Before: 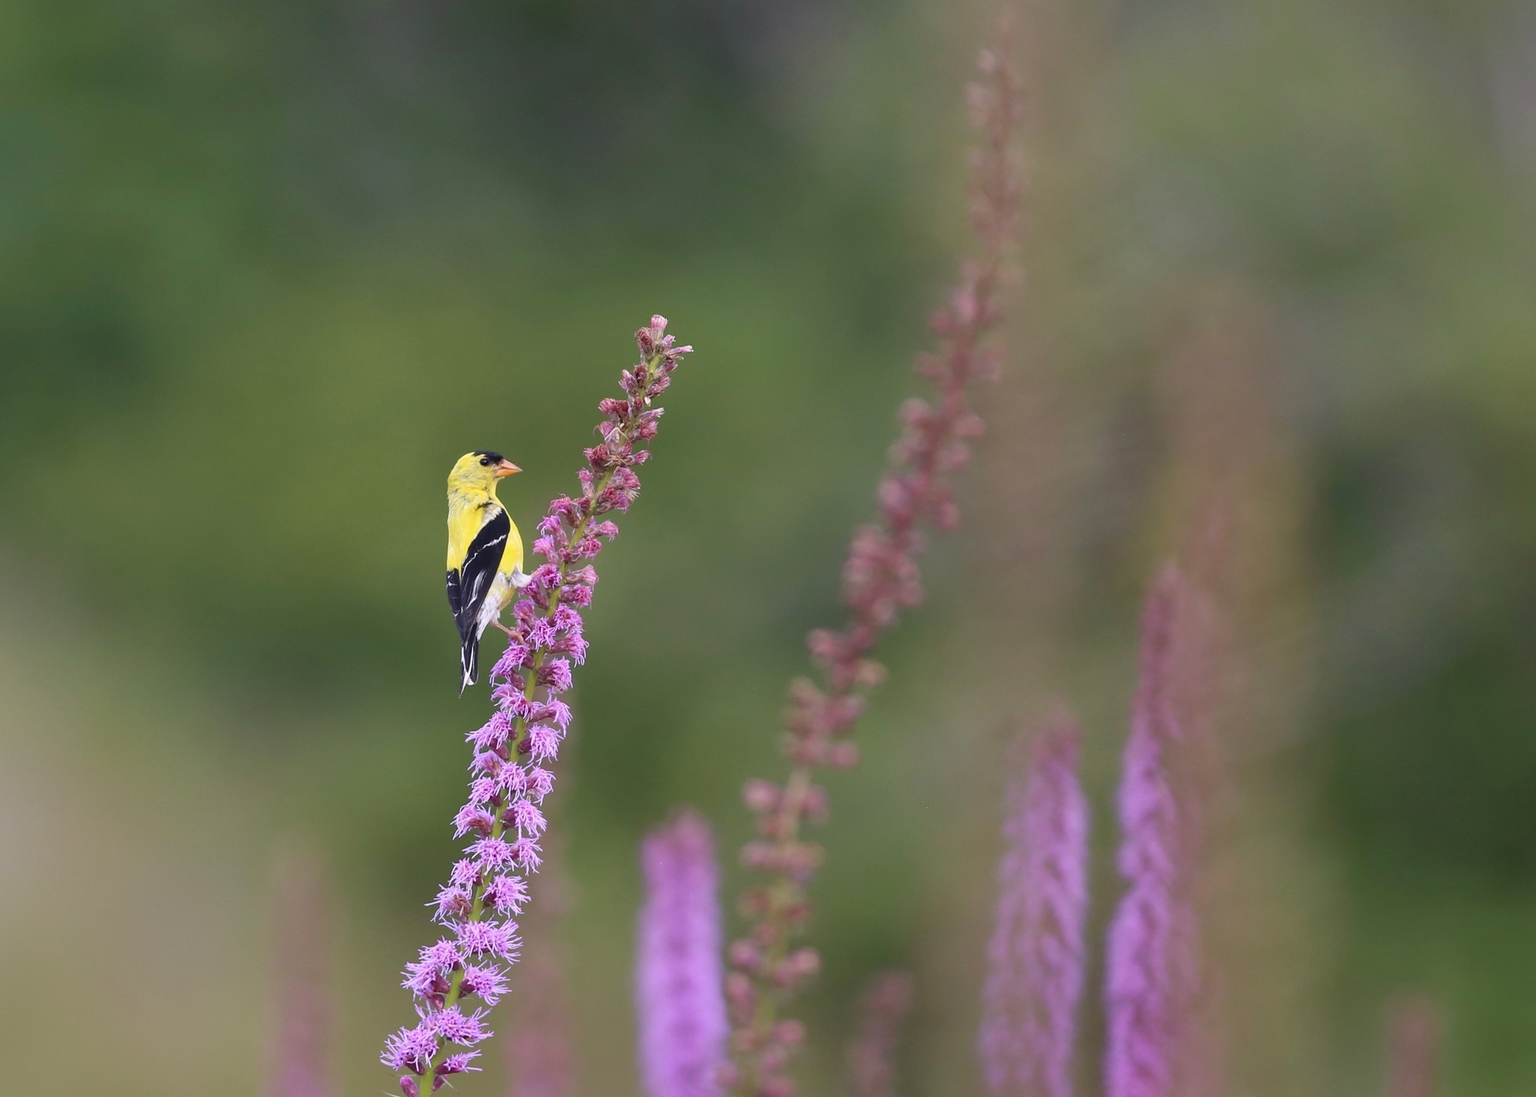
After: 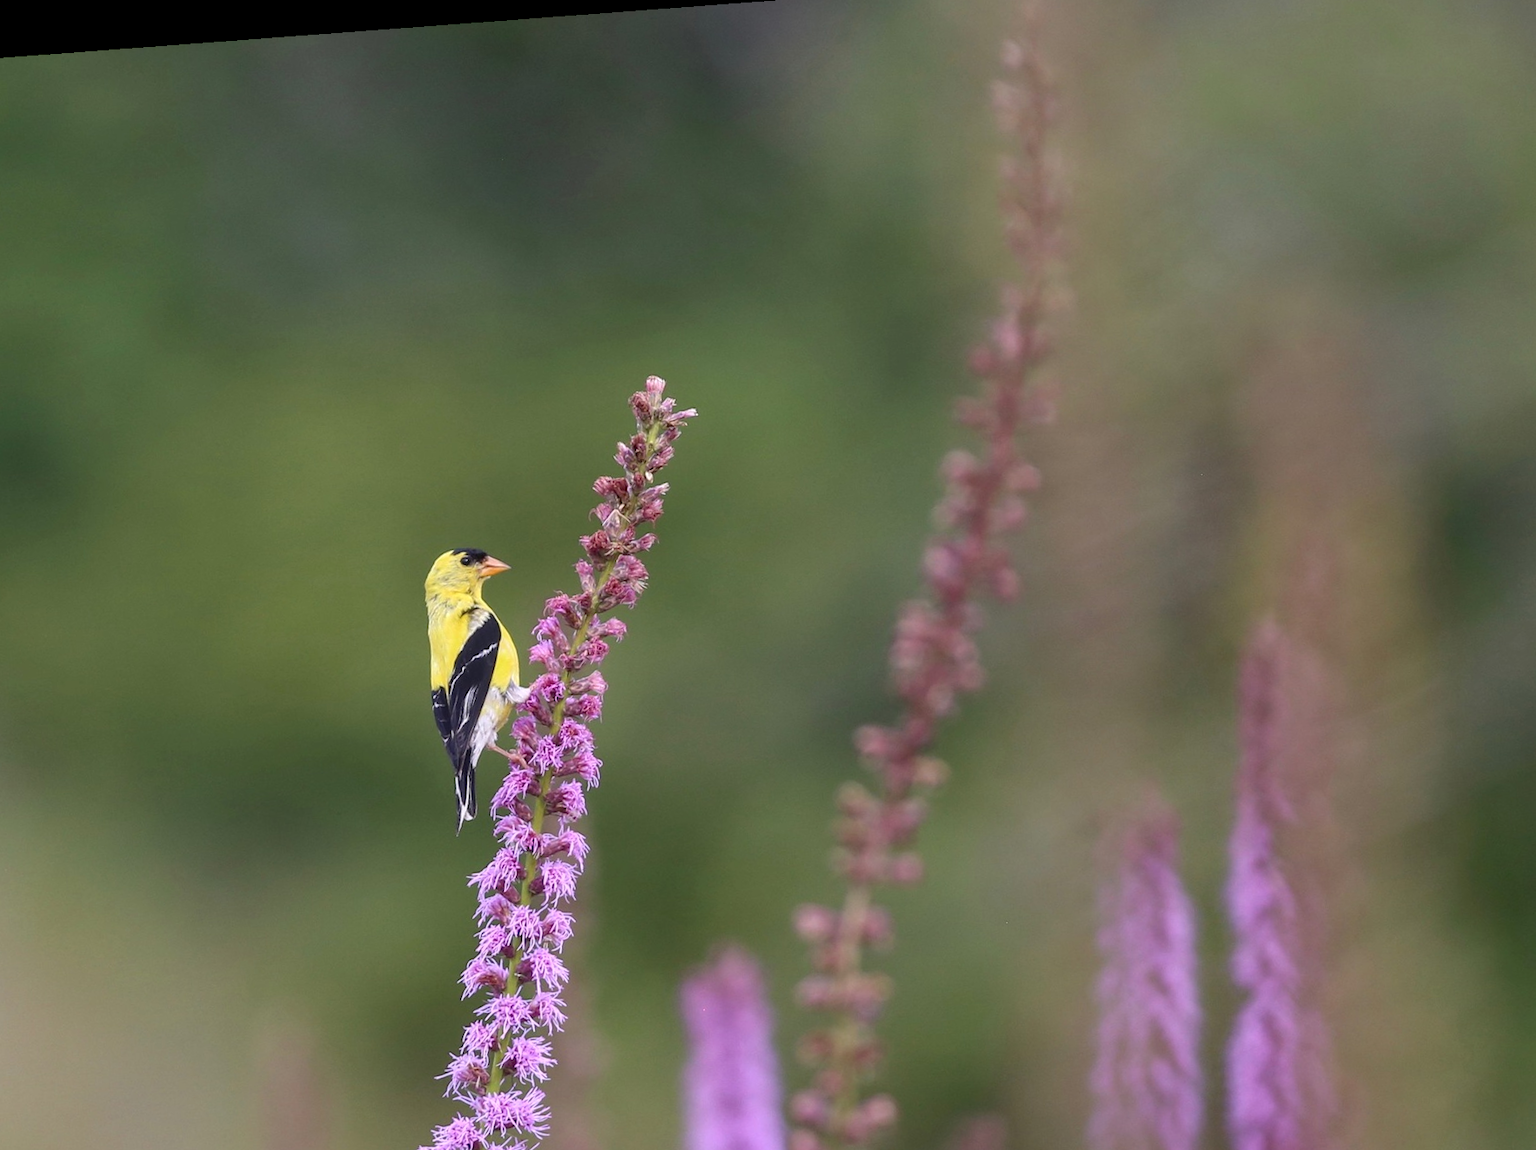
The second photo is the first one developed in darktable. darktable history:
rotate and perspective: rotation -4.25°, automatic cropping off
local contrast: on, module defaults
crop and rotate: left 7.196%, top 4.574%, right 10.605%, bottom 13.178%
